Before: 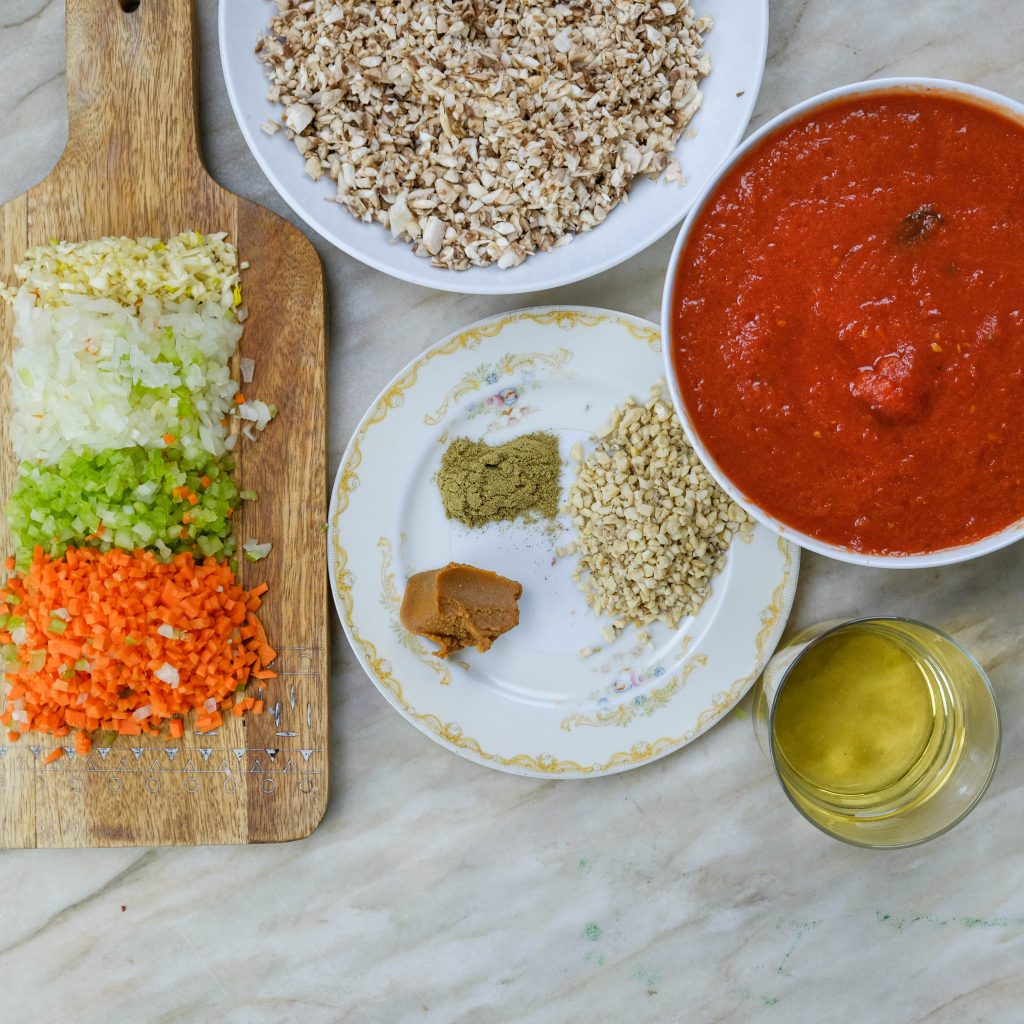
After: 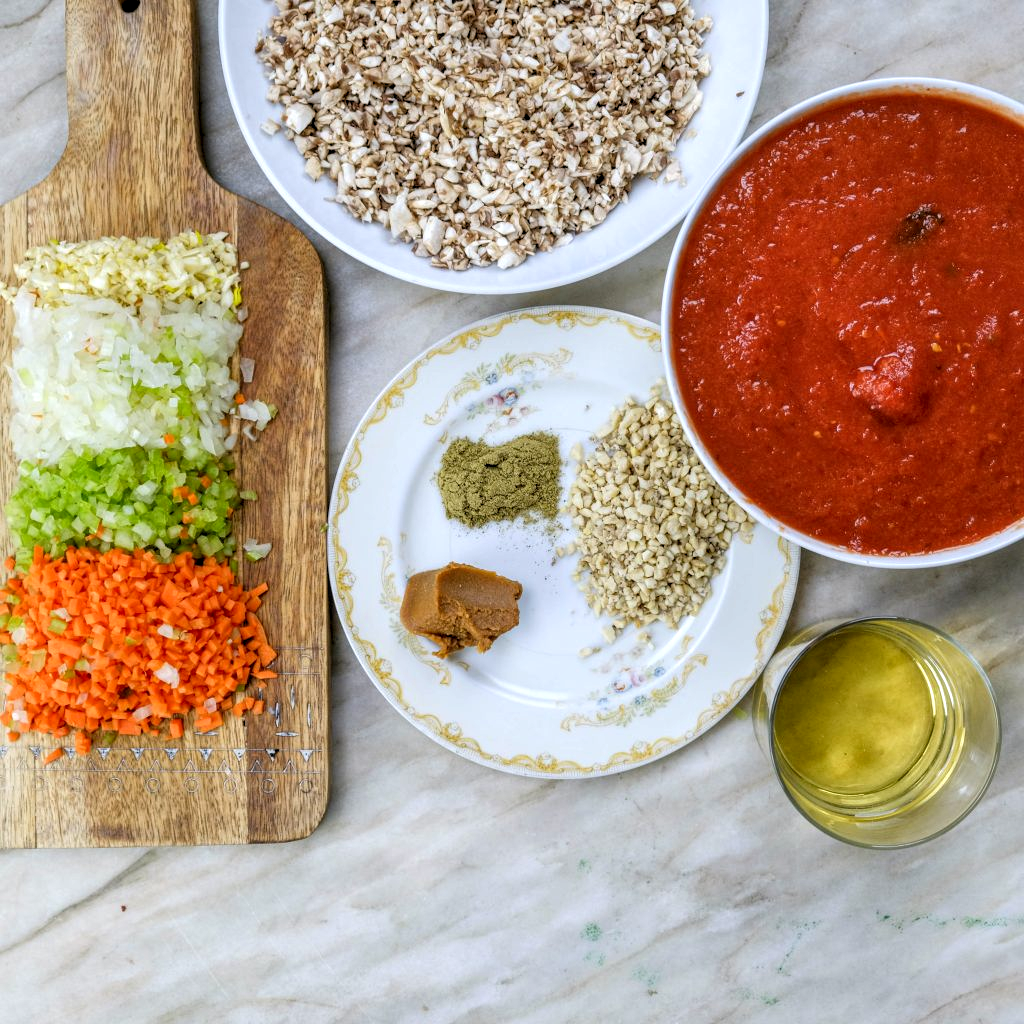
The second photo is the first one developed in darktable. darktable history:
white balance: red 1.004, blue 1.024
rgb levels: levels [[0.01, 0.419, 0.839], [0, 0.5, 1], [0, 0.5, 1]]
local contrast: detail 130%
